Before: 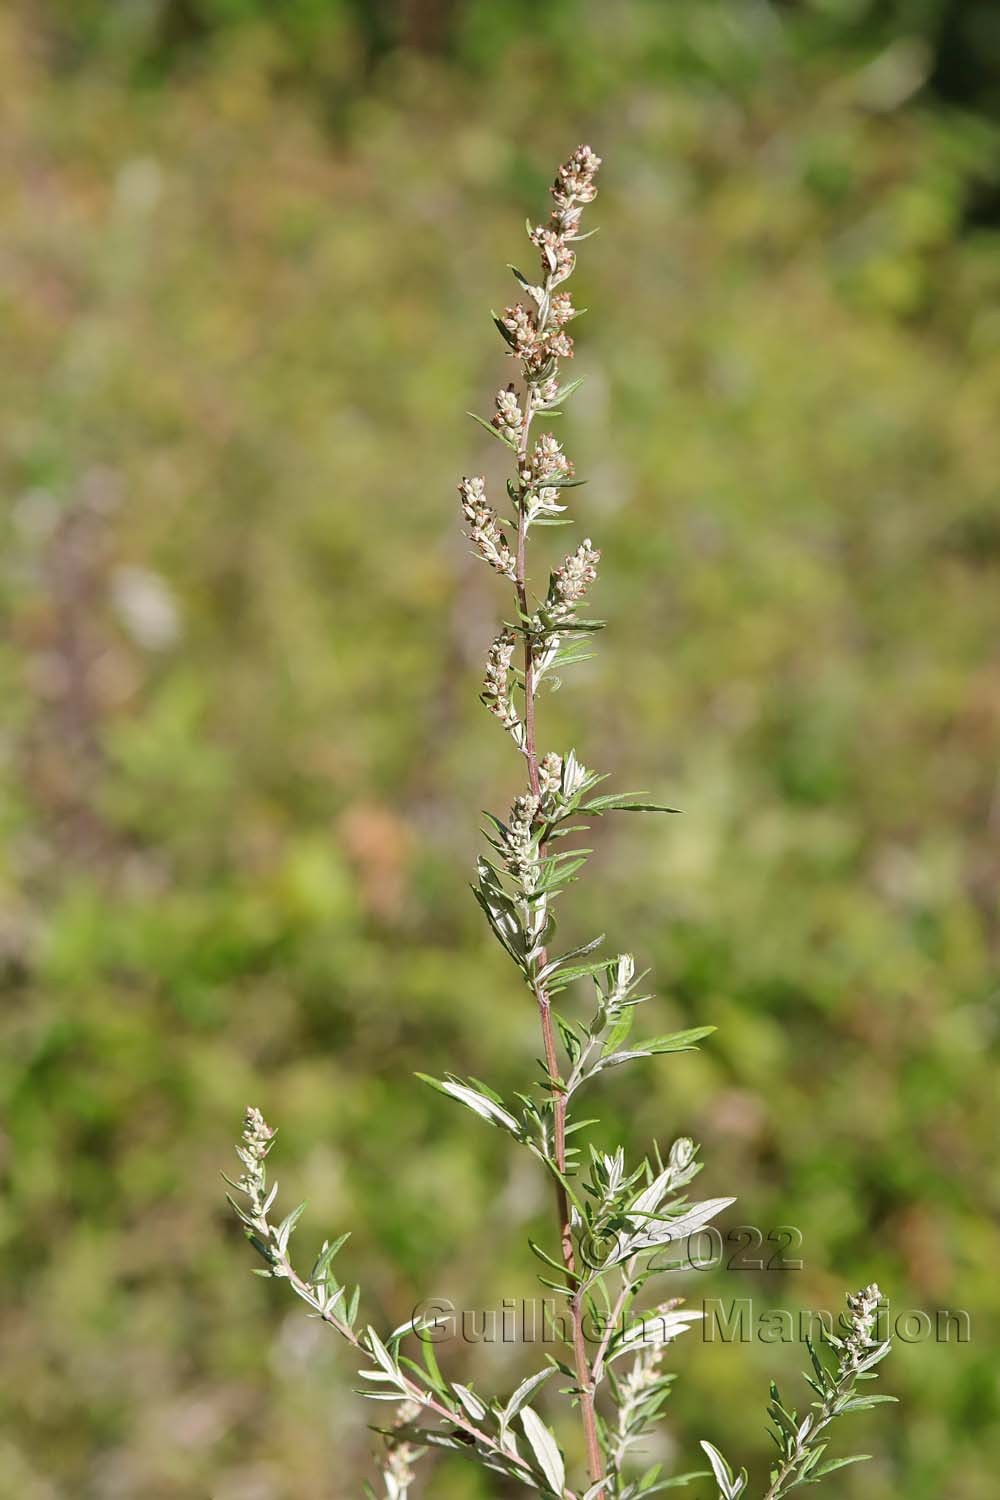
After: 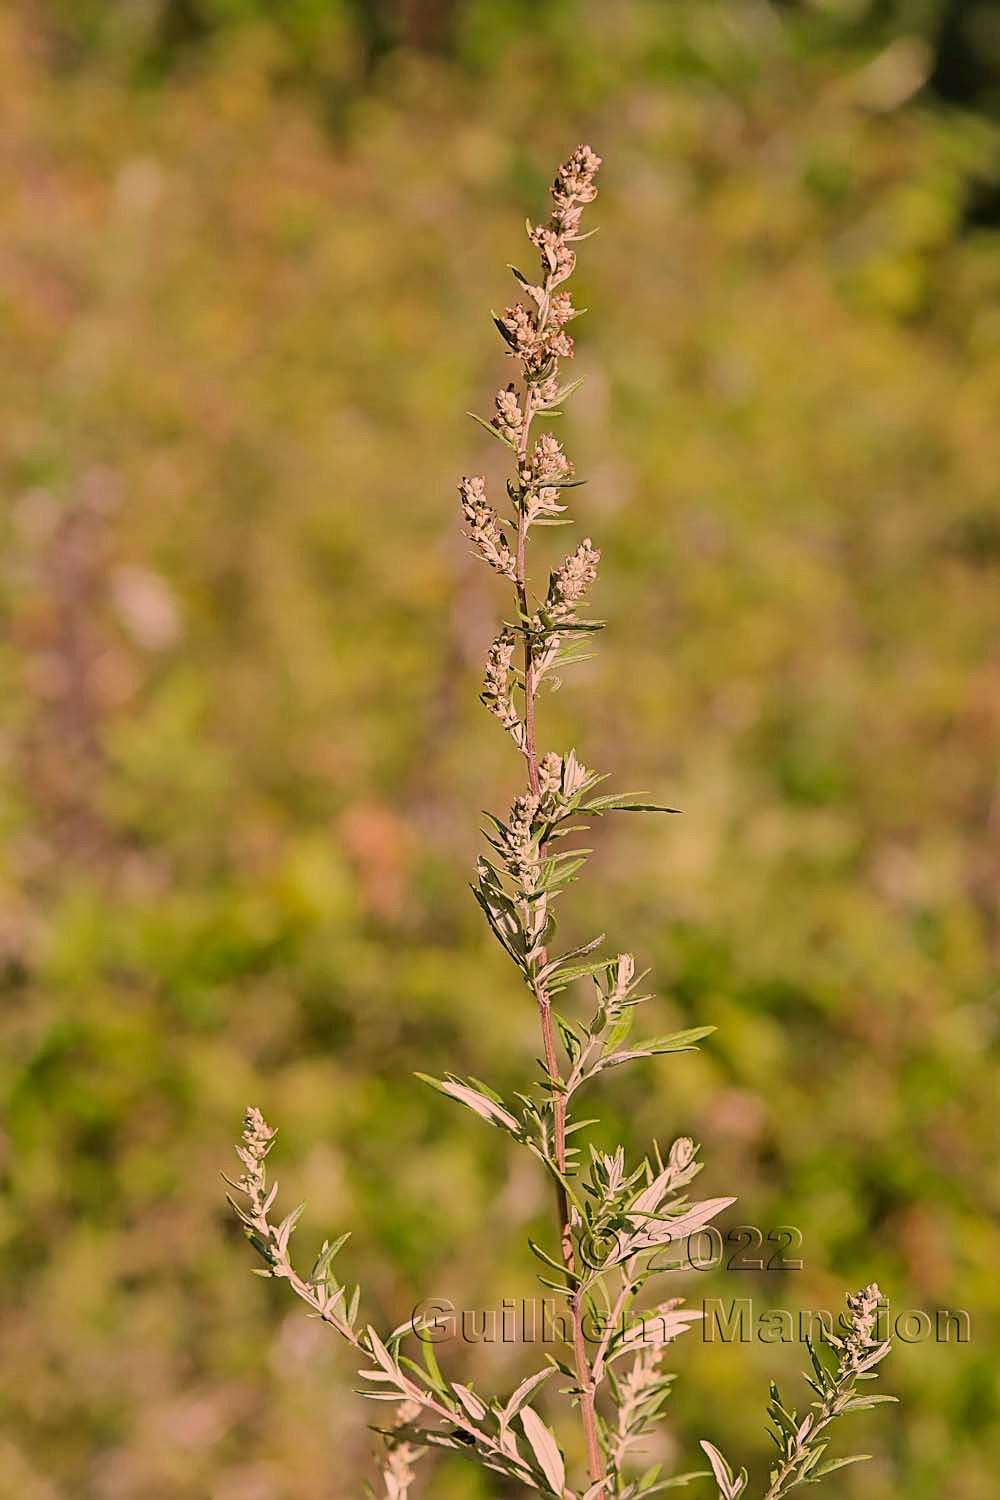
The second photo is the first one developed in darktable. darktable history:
sharpen: on, module defaults
color correction: highlights a* 21.28, highlights b* 19.42
filmic rgb: black relative exposure -16 EV, white relative exposure 4.96 EV, hardness 6.2
shadows and highlights: shadows color adjustment 98%, highlights color adjustment 59.19%, soften with gaussian
